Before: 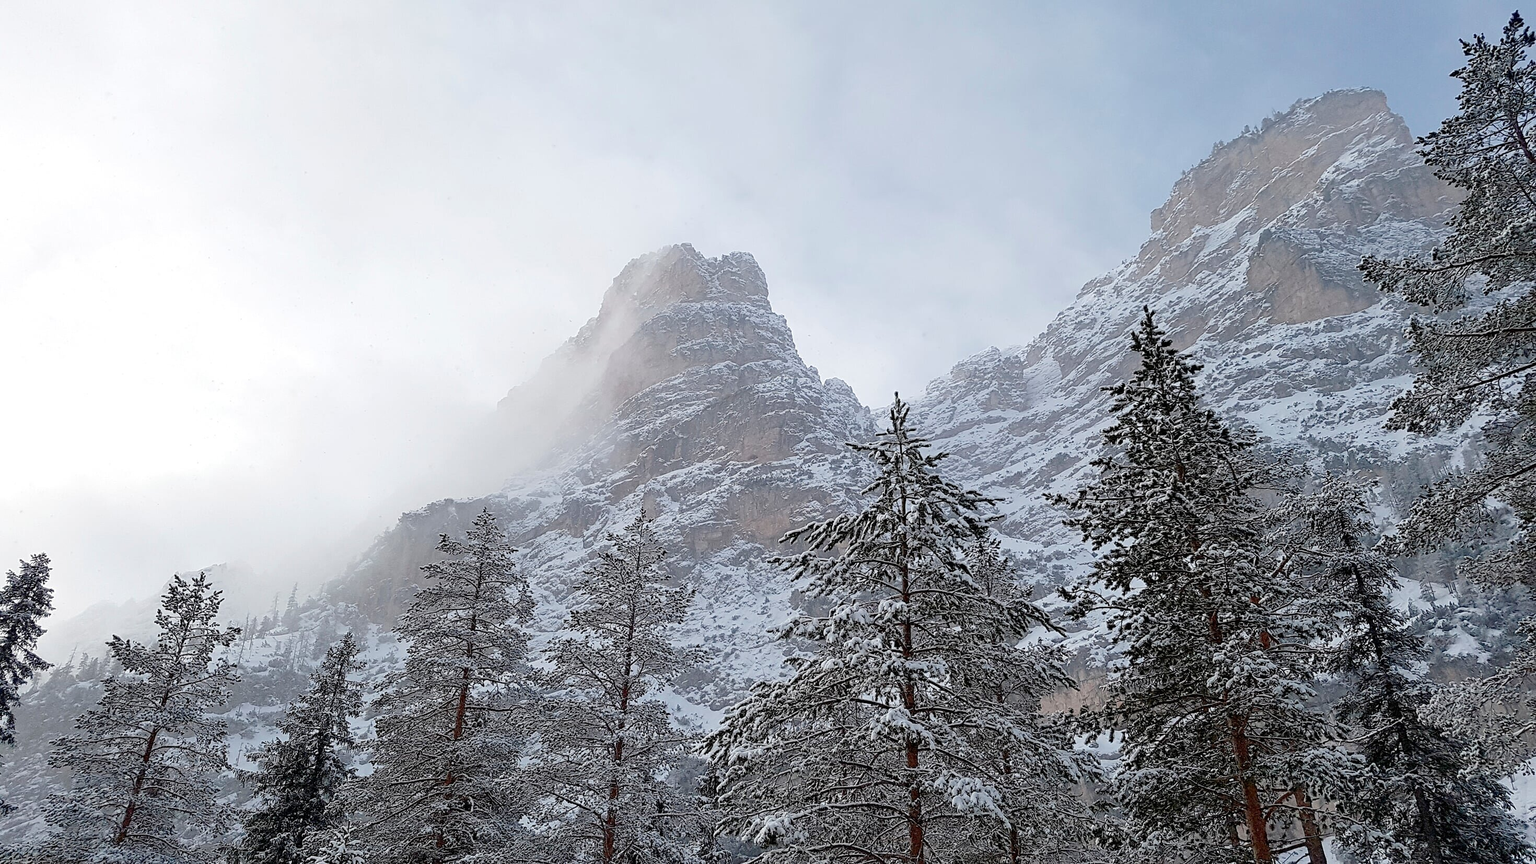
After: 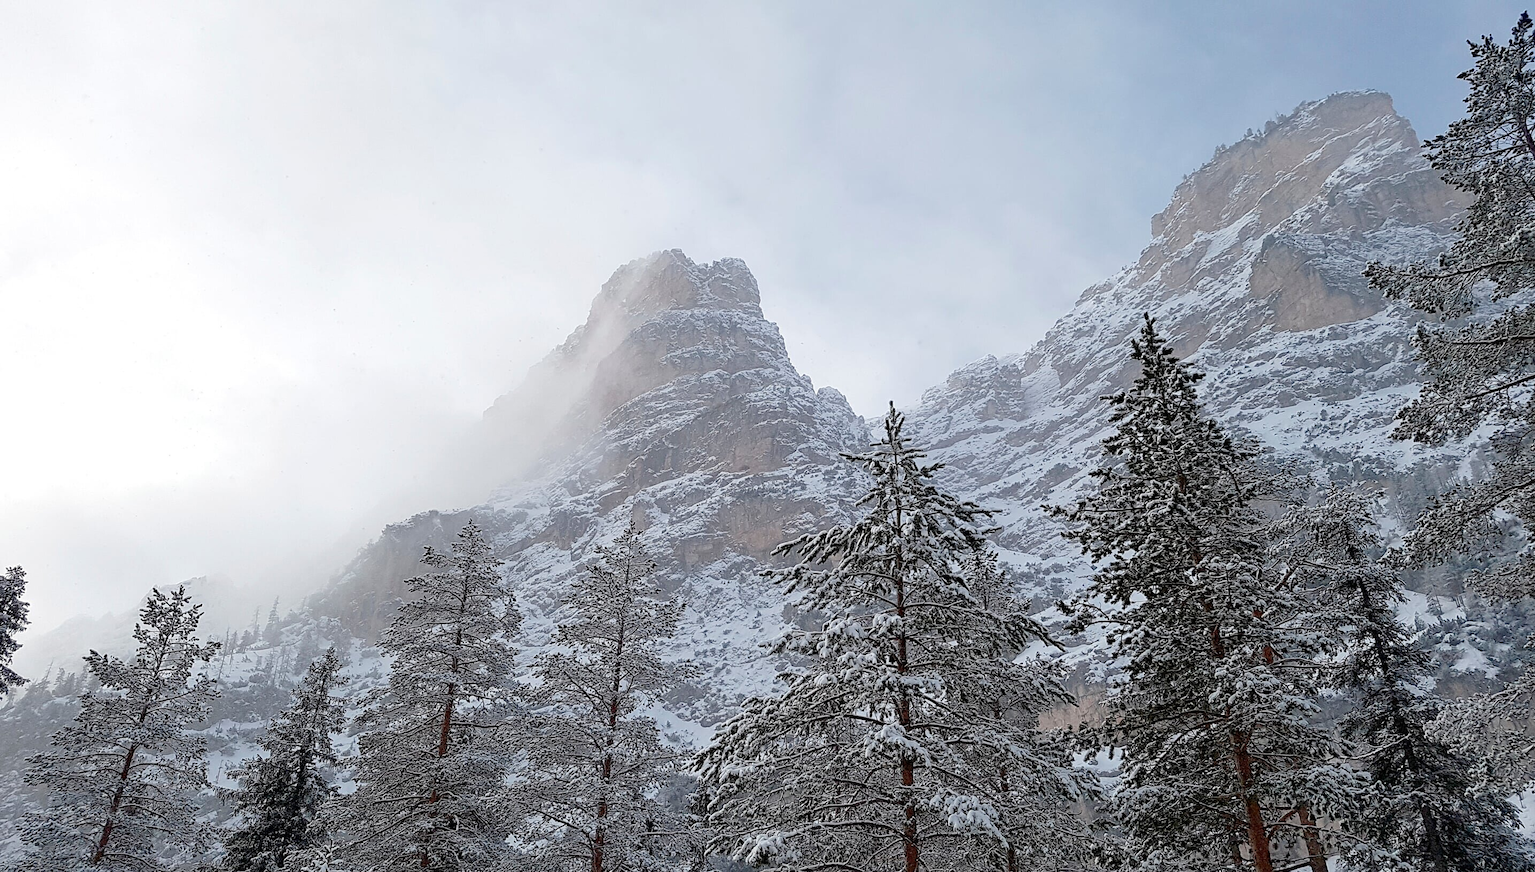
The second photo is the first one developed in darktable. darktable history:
crop and rotate: left 1.654%, right 0.541%, bottom 1.264%
